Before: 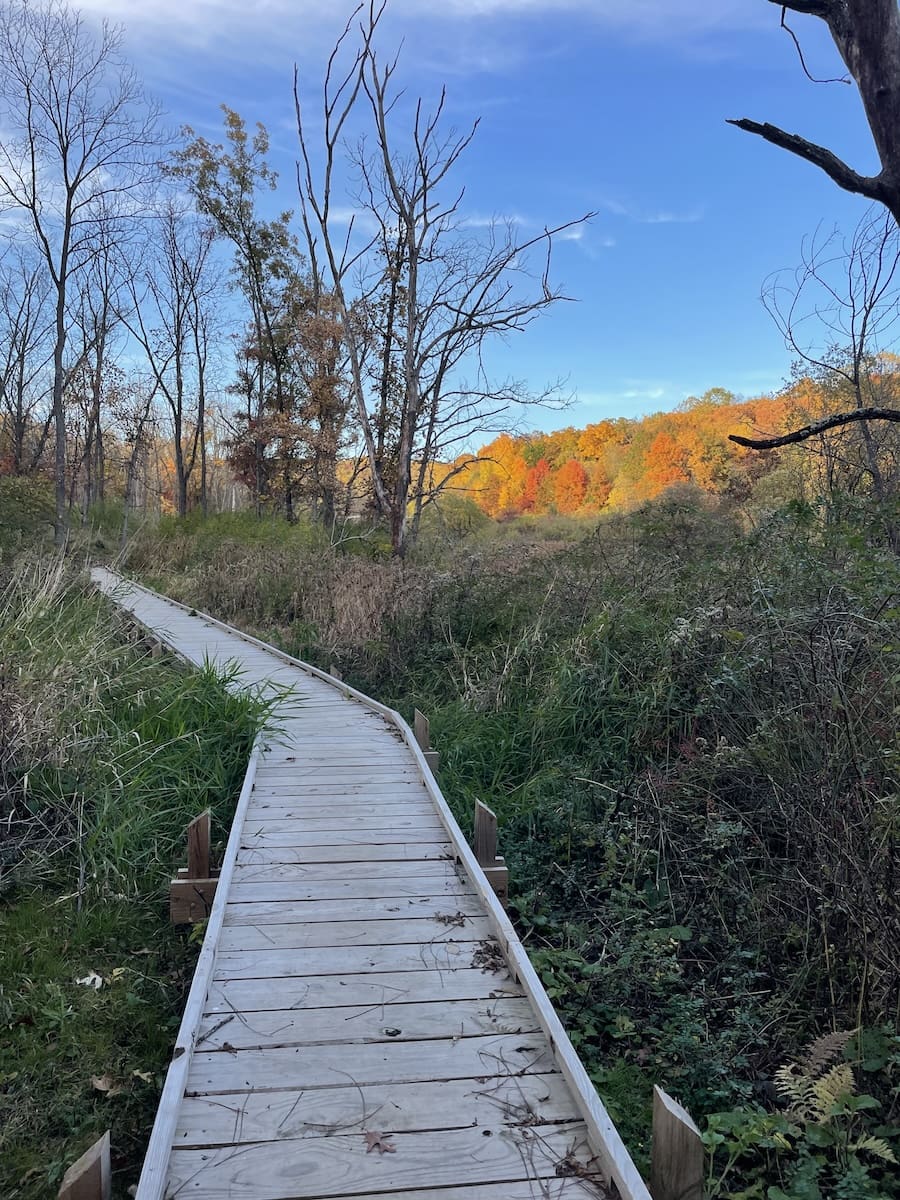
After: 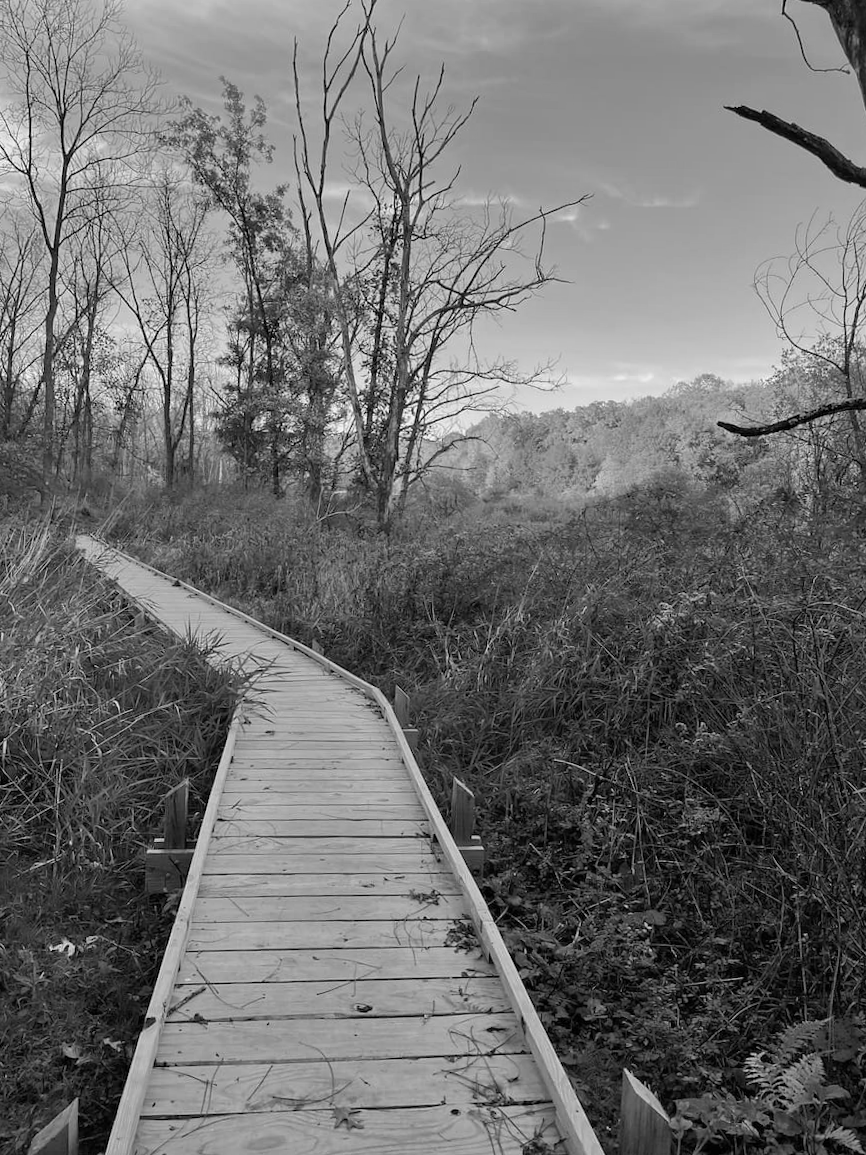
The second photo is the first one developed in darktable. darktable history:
monochrome: on, module defaults
crop and rotate: angle -1.69°
